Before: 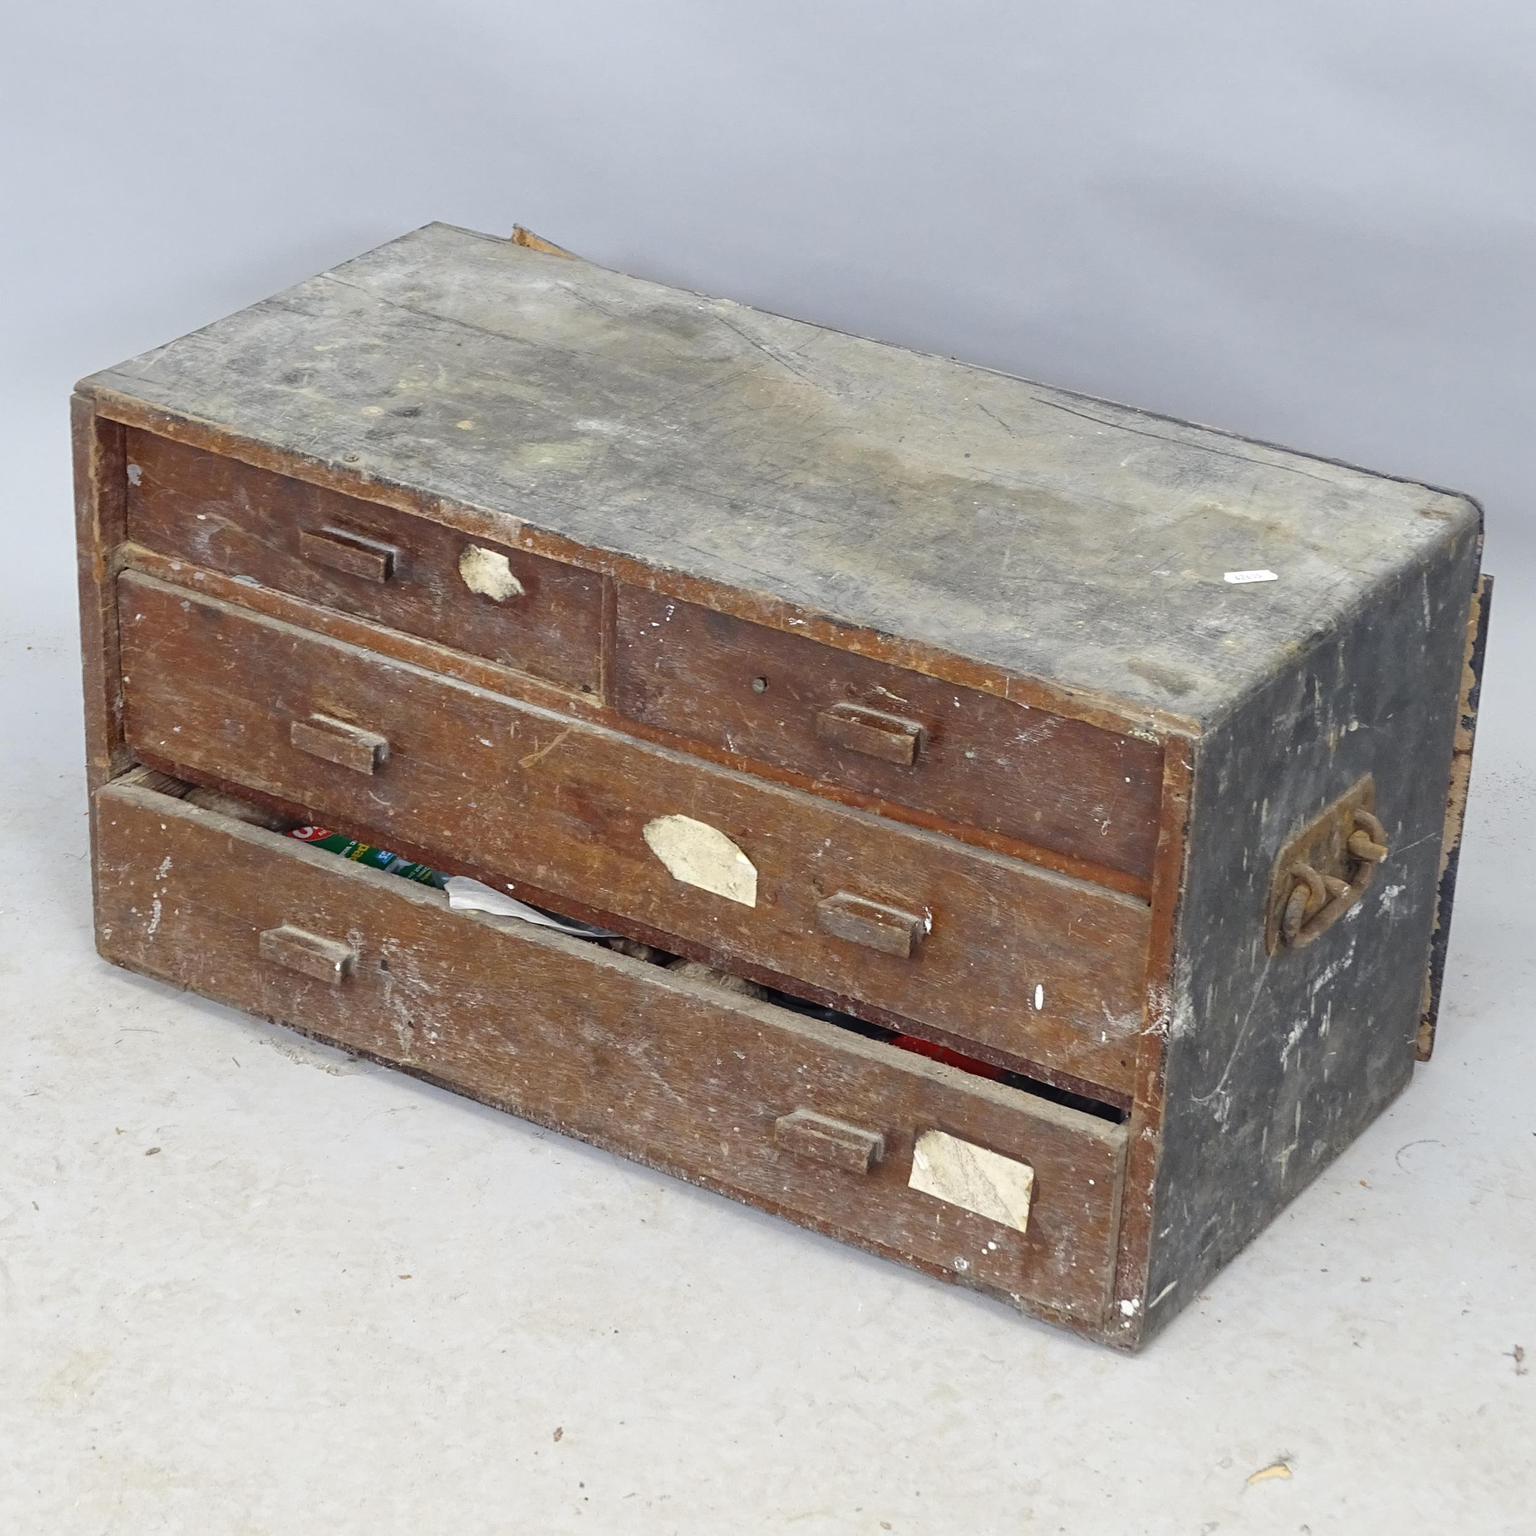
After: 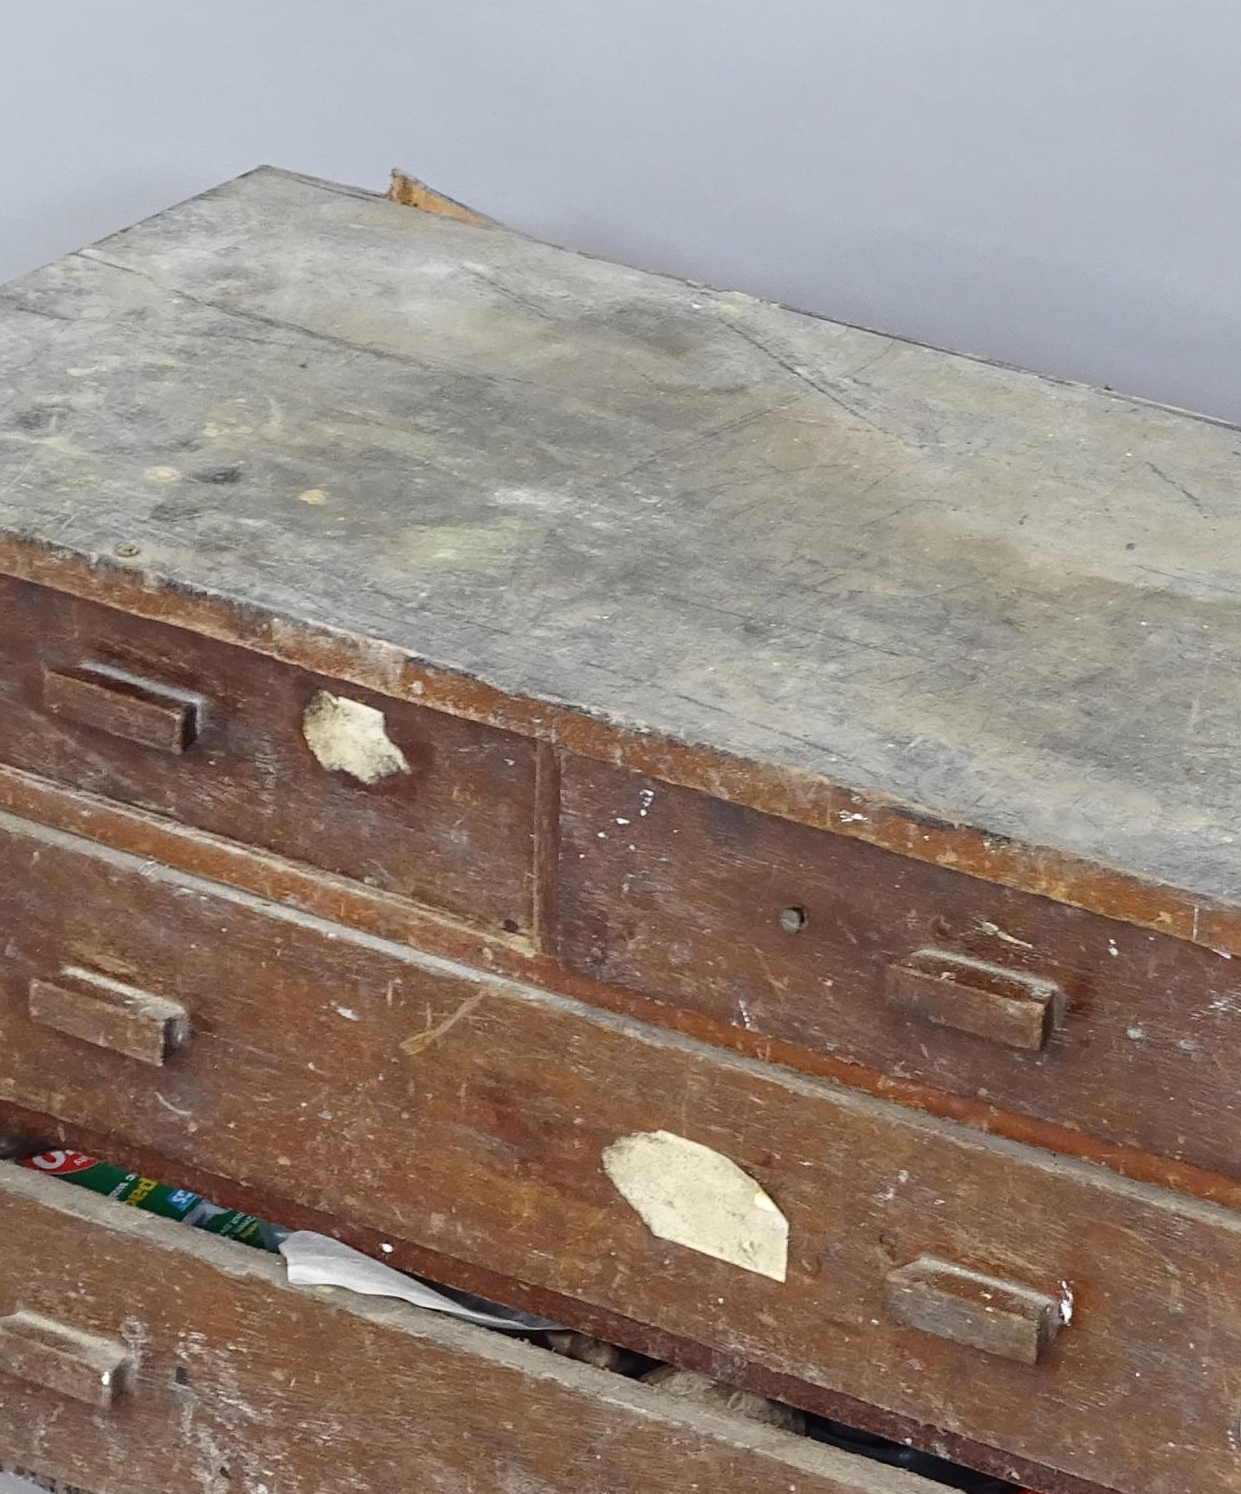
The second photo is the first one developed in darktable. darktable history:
crop: left 17.777%, top 7.839%, right 32.583%, bottom 32.376%
